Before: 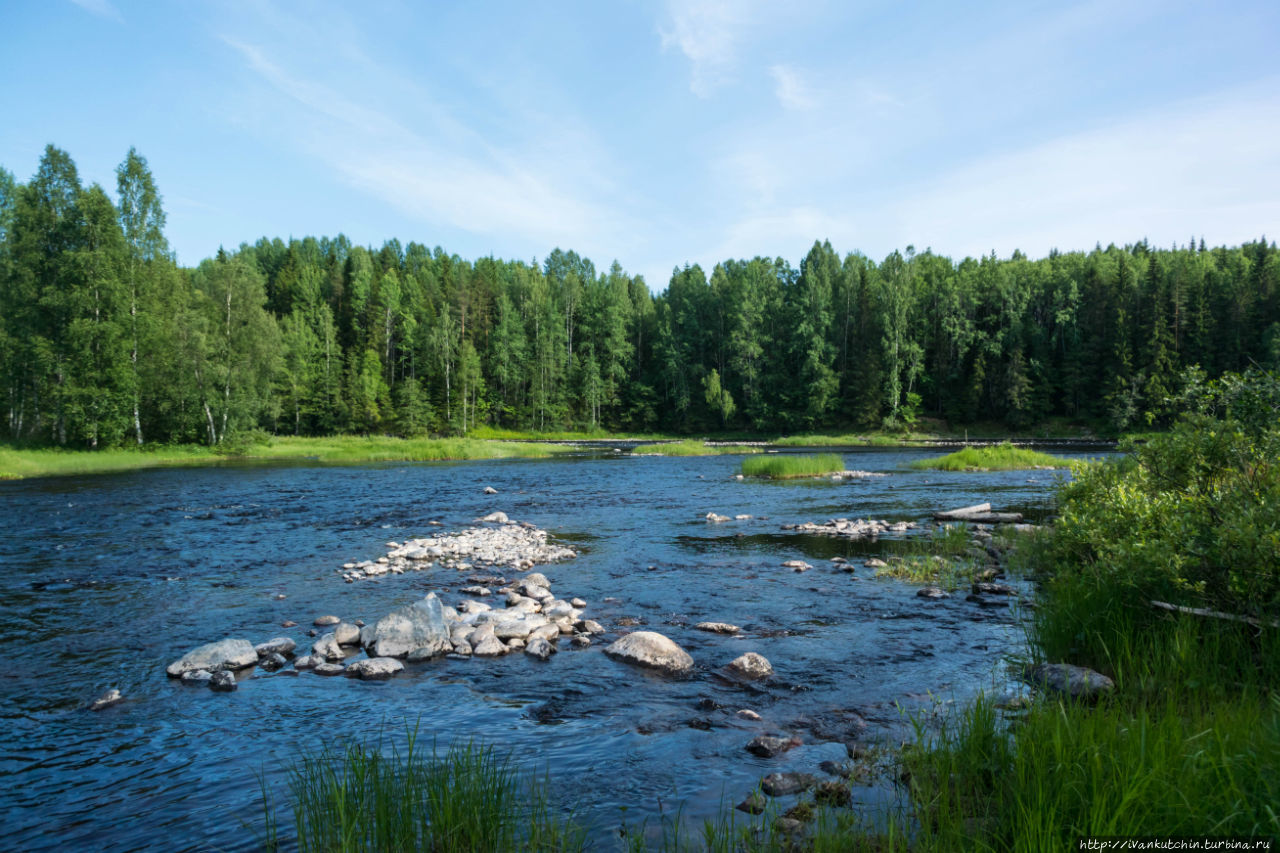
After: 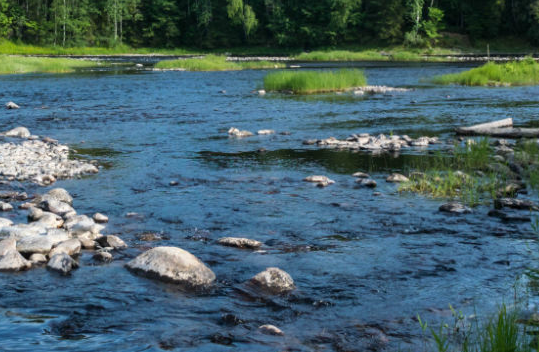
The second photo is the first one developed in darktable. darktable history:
crop: left 37.374%, top 45.154%, right 20.482%, bottom 13.577%
